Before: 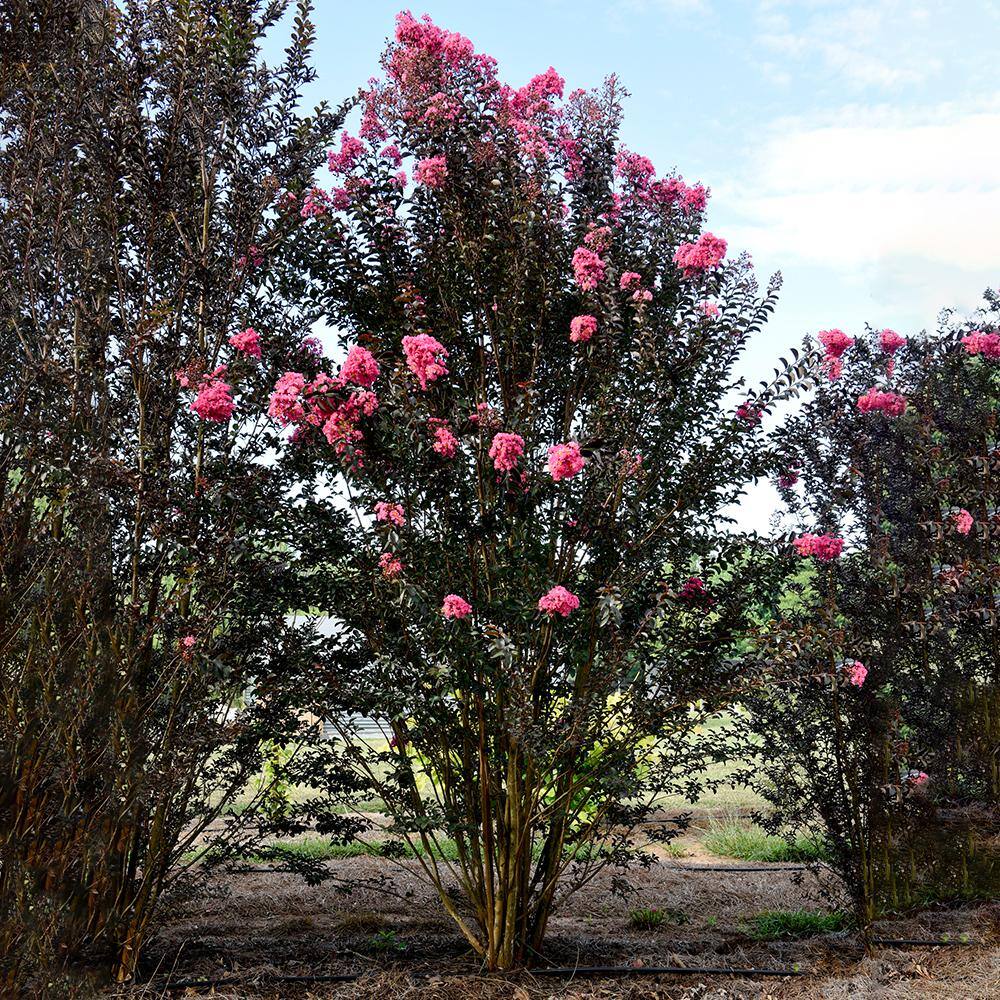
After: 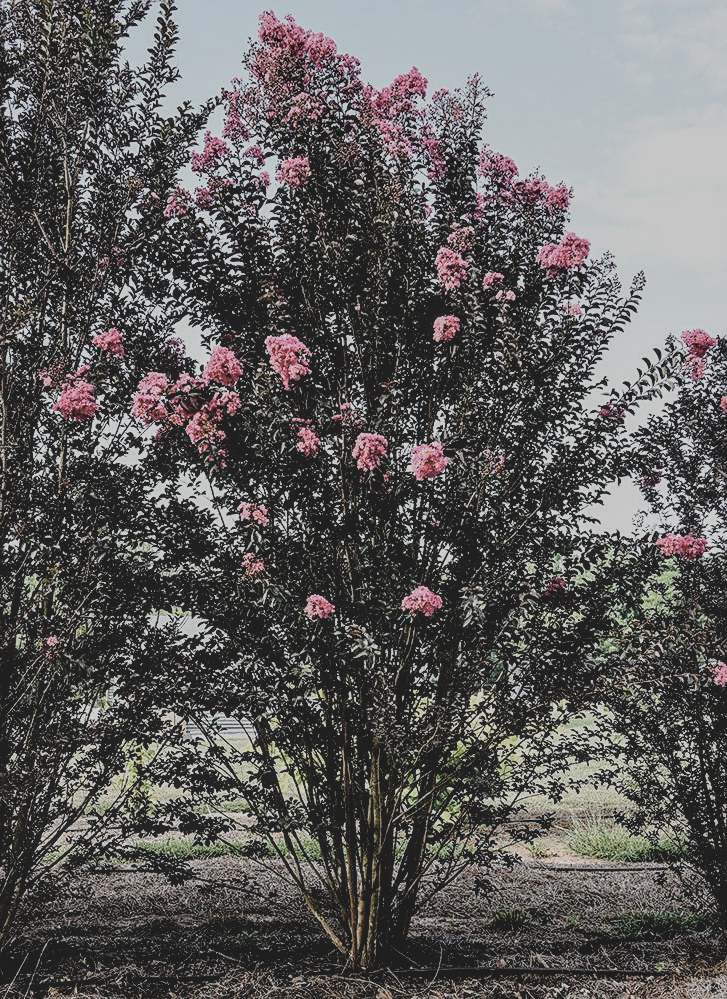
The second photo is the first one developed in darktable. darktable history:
contrast brightness saturation: contrast -0.241, saturation -0.438
crop: left 13.755%, top 0%, right 13.445%
local contrast: detail 130%
sharpen: amount 0.494
filmic rgb: black relative exposure -5.14 EV, white relative exposure 3.99 EV, hardness 2.89, contrast 1.297, highlights saturation mix -31.17%
